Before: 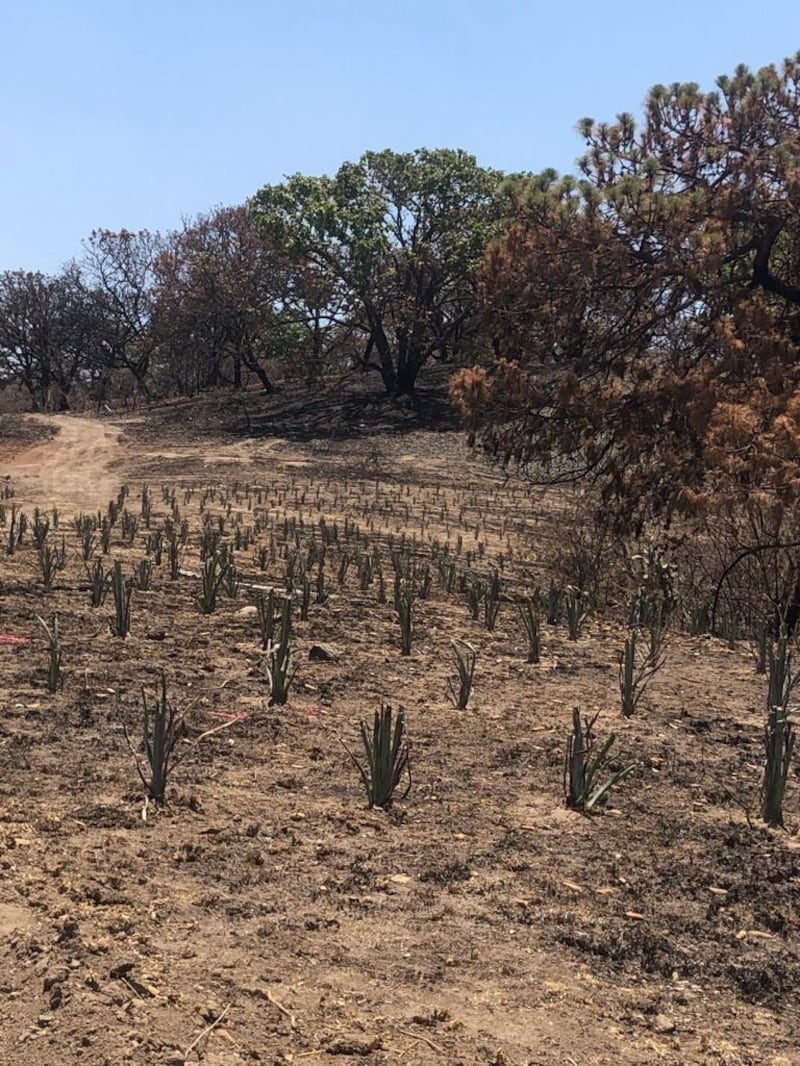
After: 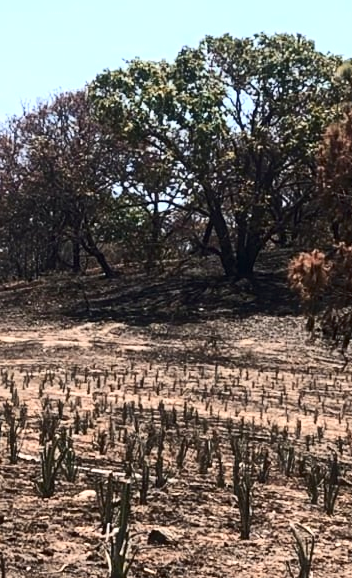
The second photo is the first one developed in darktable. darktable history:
crop: left 20.133%, top 10.913%, right 35.793%, bottom 34.826%
contrast brightness saturation: contrast 0.283
color zones: curves: ch2 [(0, 0.5) (0.084, 0.497) (0.323, 0.335) (0.4, 0.497) (1, 0.5)]
exposure: black level correction 0, exposure 0.588 EV, compensate exposure bias true, compensate highlight preservation false
